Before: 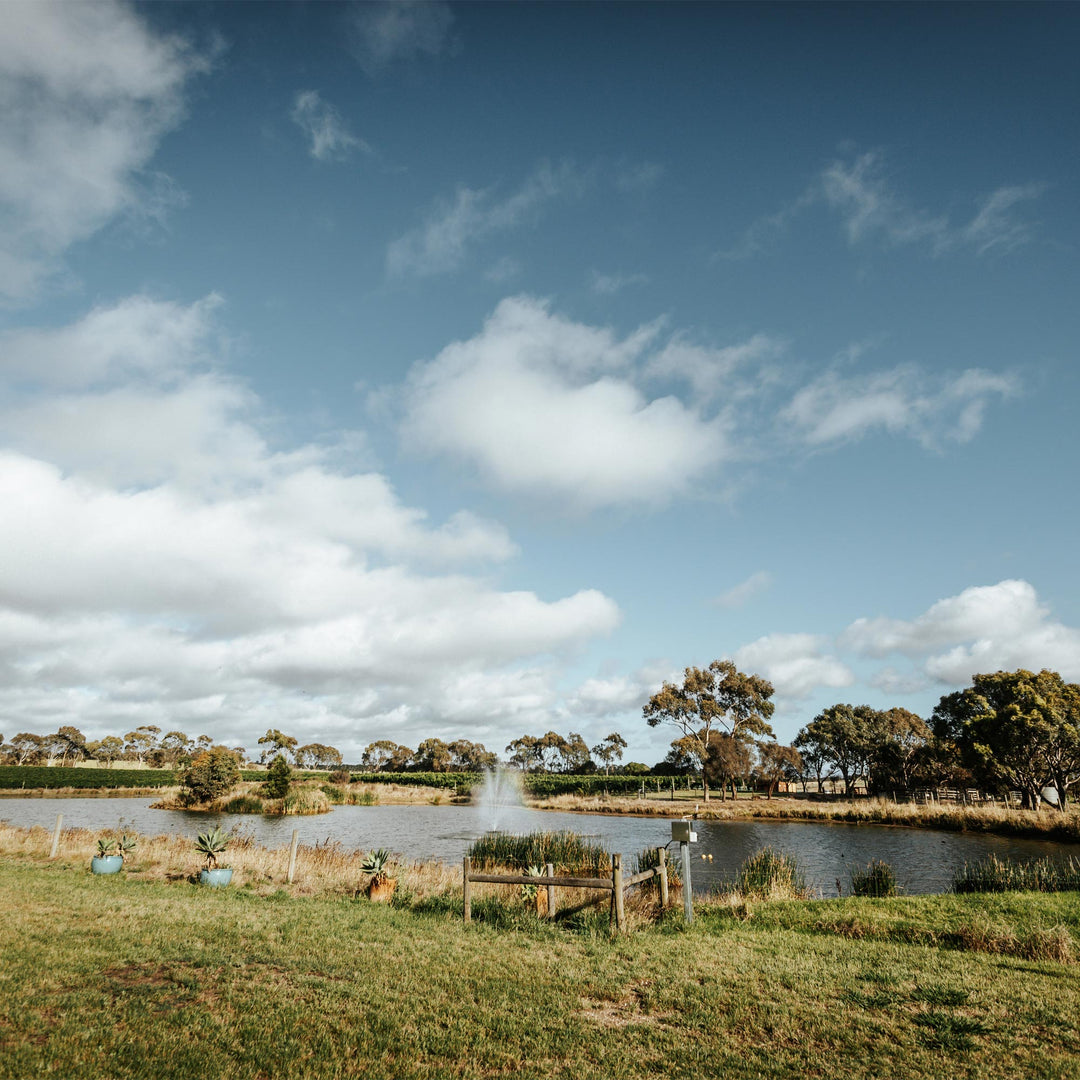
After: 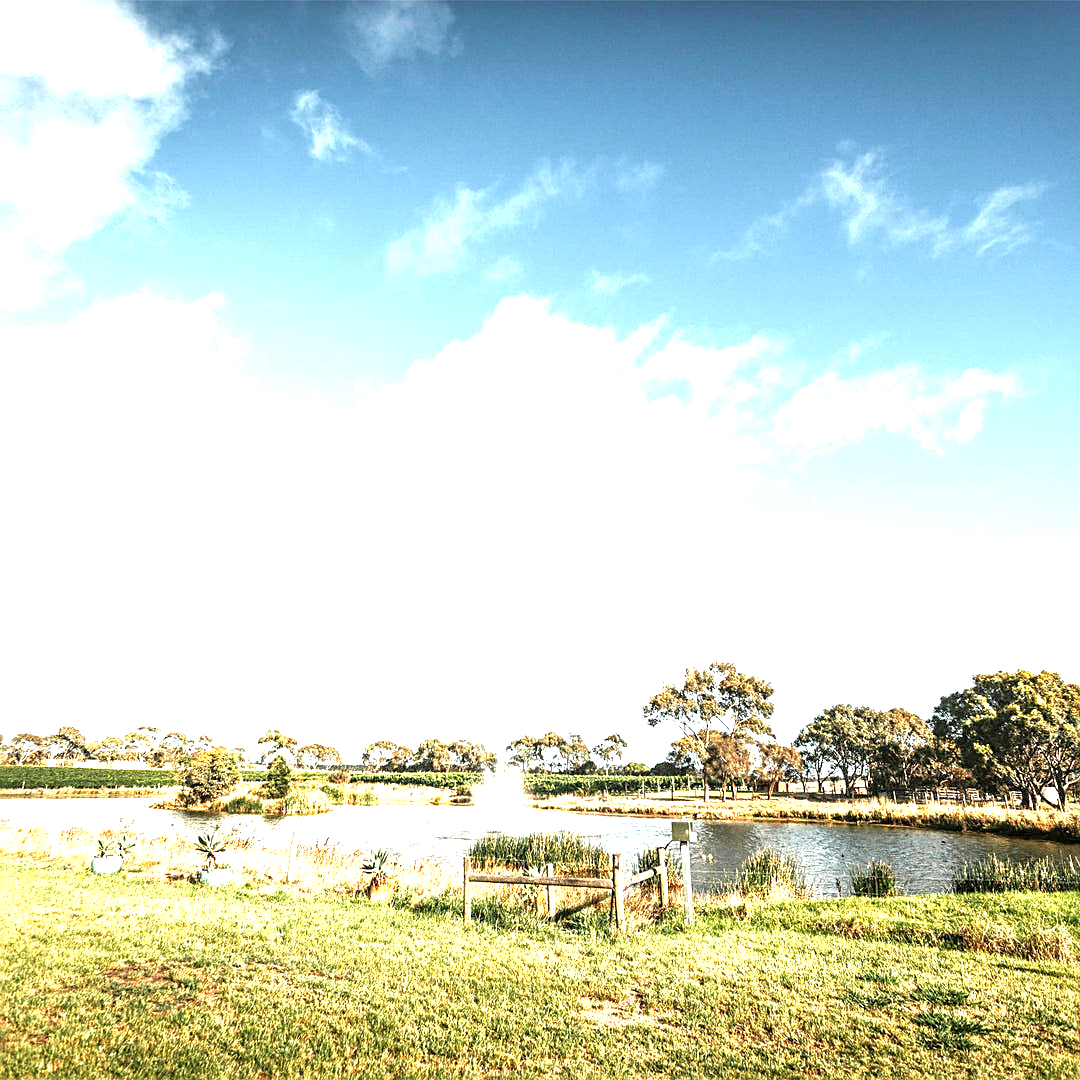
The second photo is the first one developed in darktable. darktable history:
sharpen: on, module defaults
local contrast: on, module defaults
exposure: black level correction 0.001, exposure 2 EV, compensate highlight preservation false
